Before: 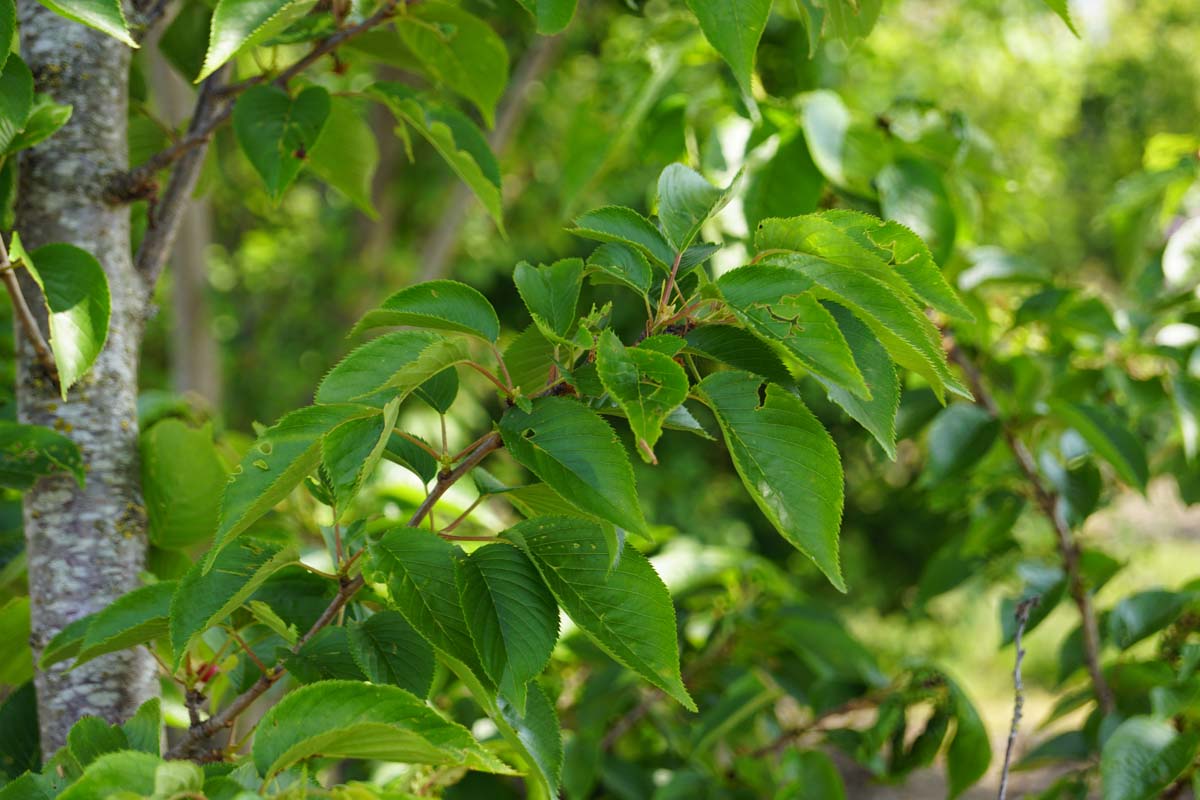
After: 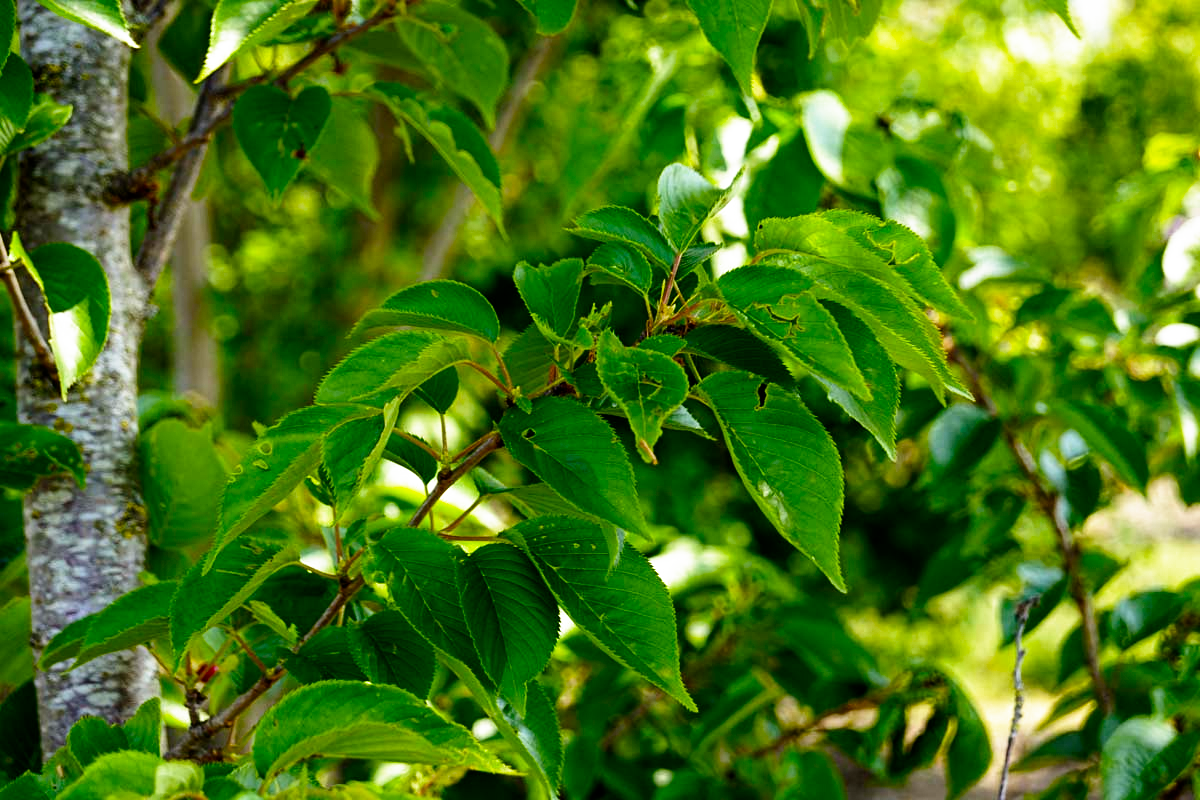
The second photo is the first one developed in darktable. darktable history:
filmic rgb: black relative exposure -8.7 EV, white relative exposure 2.7 EV, threshold 3 EV, target black luminance 0%, hardness 6.25, latitude 75%, contrast 1.325, highlights saturation mix -5%, preserve chrominance no, color science v5 (2021), iterations of high-quality reconstruction 0, enable highlight reconstruction true
color balance rgb "[color pop]": linear chroma grading › shadows 16%, perceptual saturation grading › global saturation 8%, perceptual saturation grading › shadows 4%, perceptual brilliance grading › global brilliance 2%, perceptual brilliance grading › highlights 8%, perceptual brilliance grading › shadows -4%, global vibrance 16%, saturation formula JzAzBz (2021)
highpass "[sharpening]": sharpness 6%, contrast boost 7.63% | blend: blend mode overlay, opacity 100%; mask: uniform (no mask)
